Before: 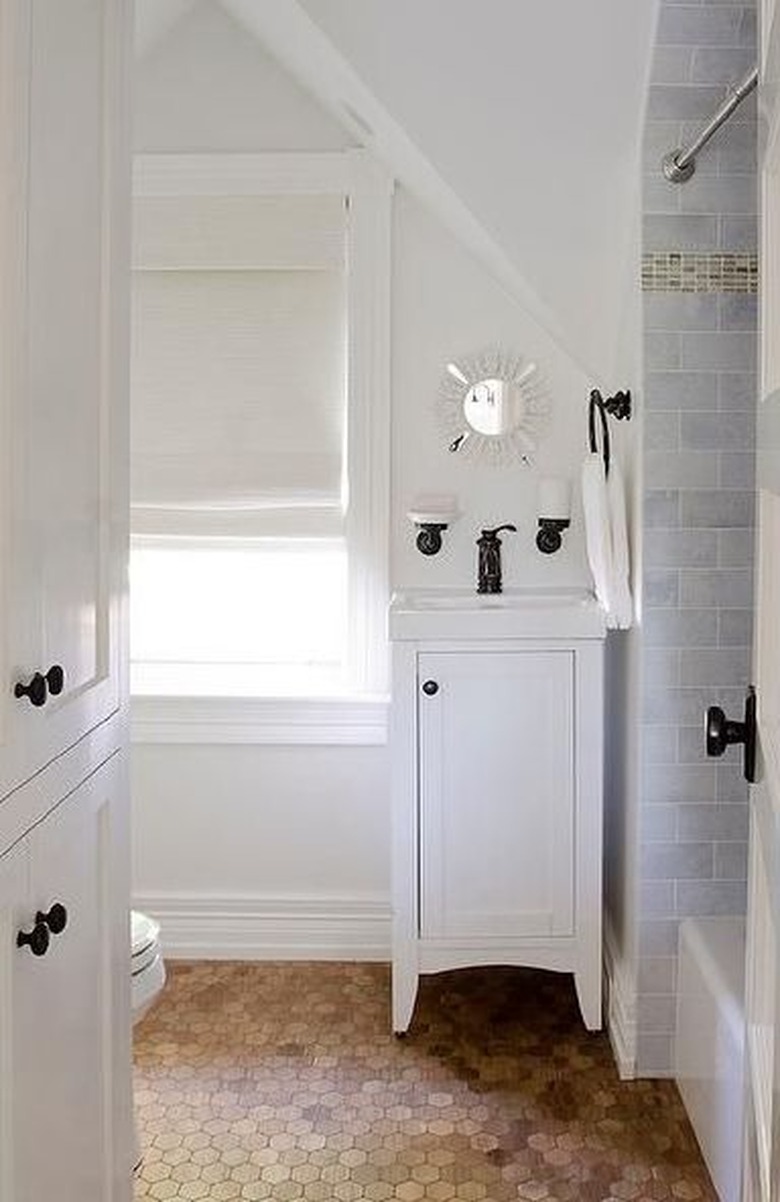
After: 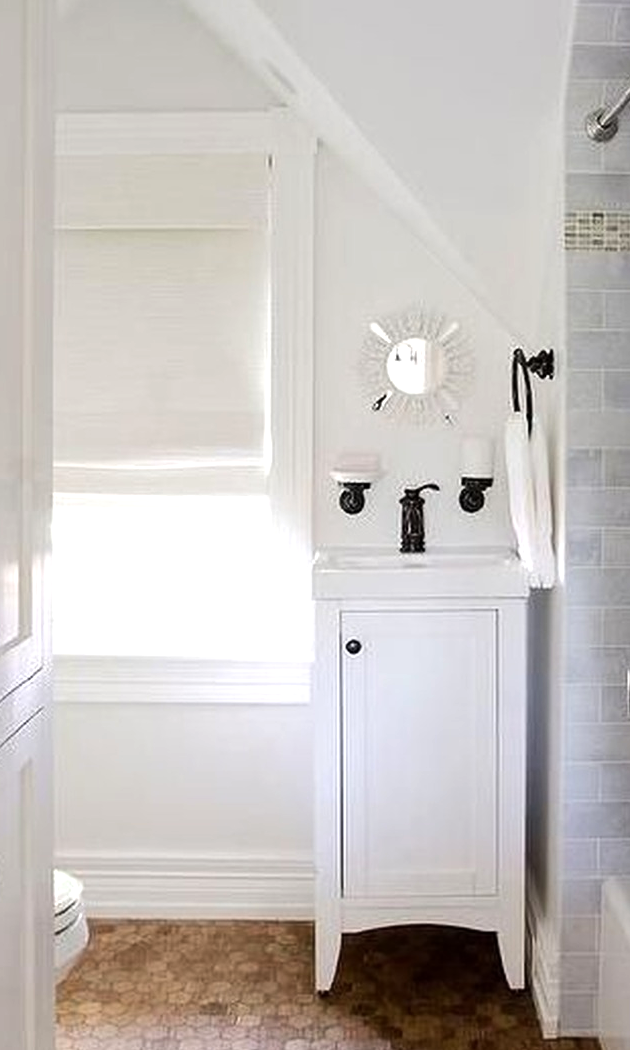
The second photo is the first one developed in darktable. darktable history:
tone equalizer: -8 EV -0.422 EV, -7 EV -0.401 EV, -6 EV -0.344 EV, -5 EV -0.237 EV, -3 EV 0.248 EV, -2 EV 0.353 EV, -1 EV 0.392 EV, +0 EV 0.443 EV, edges refinement/feathering 500, mask exposure compensation -1.57 EV, preserve details no
crop: left 9.922%, top 3.479%, right 9.259%, bottom 9.093%
